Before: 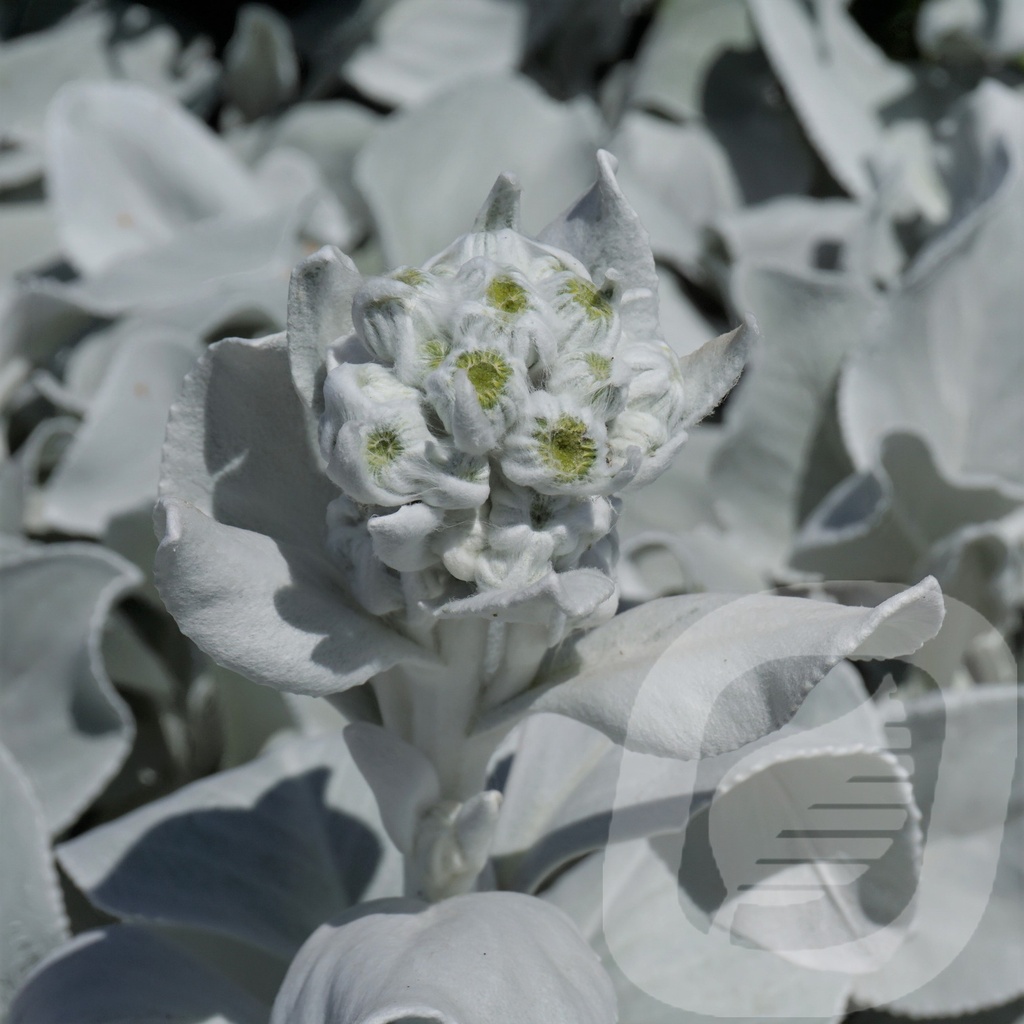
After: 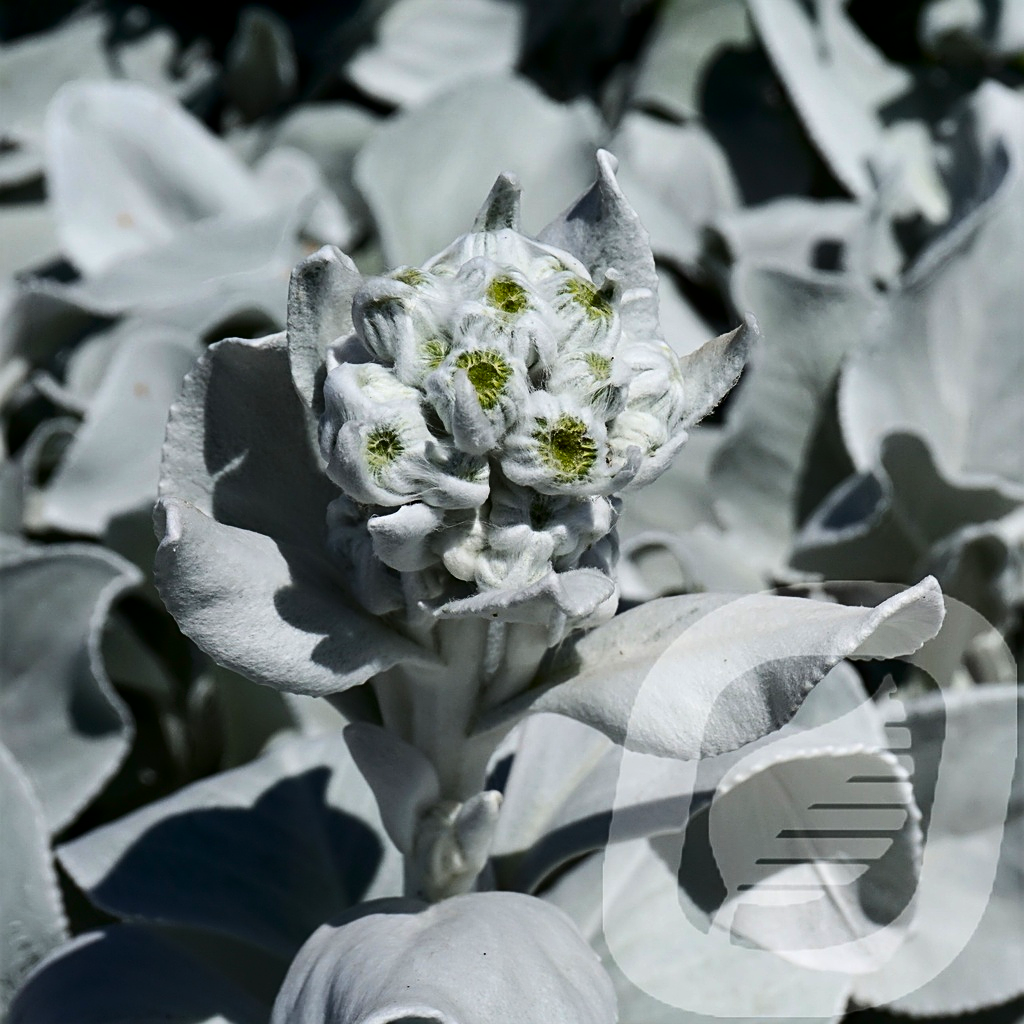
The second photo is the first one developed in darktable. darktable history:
sharpen: on, module defaults
tone equalizer: -8 EV -0.417 EV, -7 EV -0.389 EV, -6 EV -0.333 EV, -5 EV -0.222 EV, -3 EV 0.222 EV, -2 EV 0.333 EV, -1 EV 0.389 EV, +0 EV 0.417 EV, edges refinement/feathering 500, mask exposure compensation -1.57 EV, preserve details no
contrast brightness saturation: contrast 0.22, brightness -0.19, saturation 0.24
